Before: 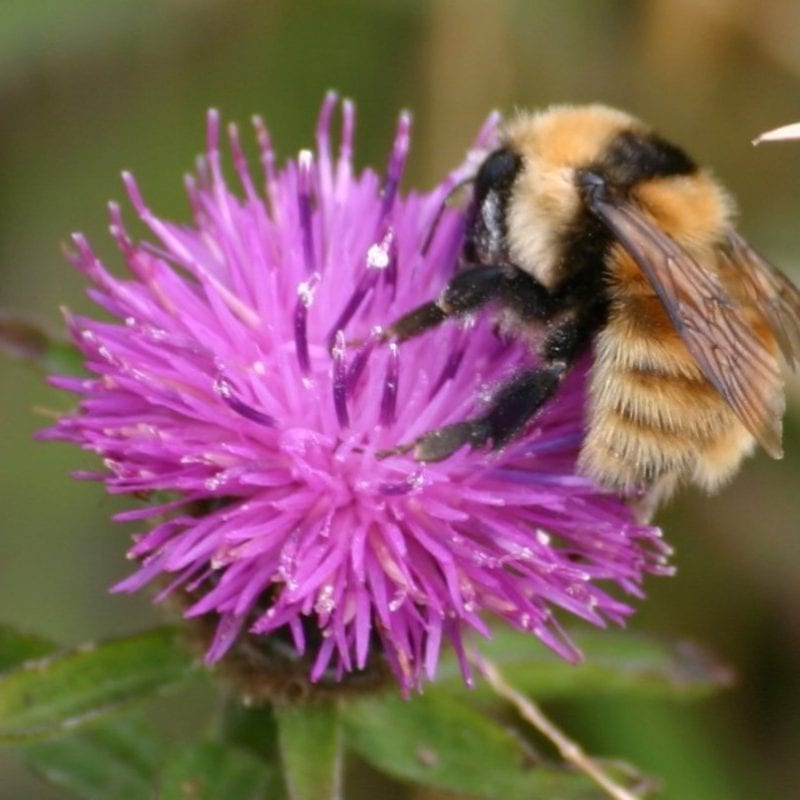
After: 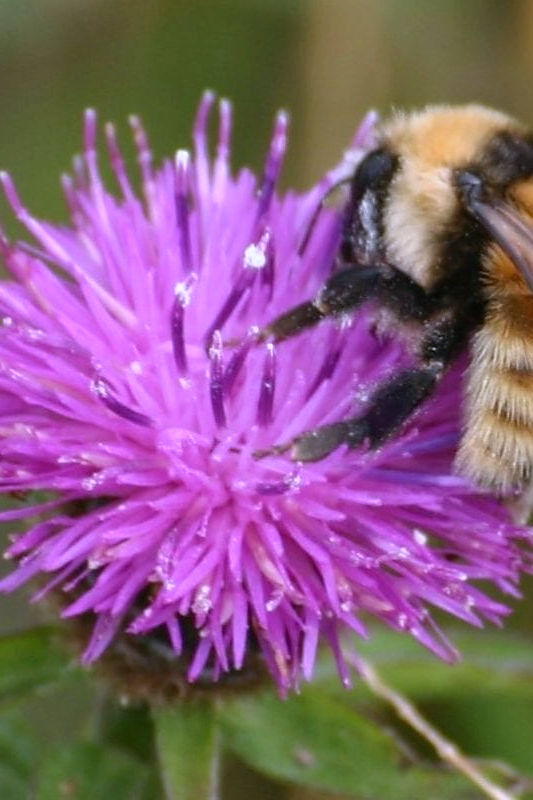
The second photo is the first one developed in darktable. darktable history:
crop: left 15.419%, right 17.914%
sharpen: radius 1.458, amount 0.398, threshold 1.271
local contrast: detail 110%
white balance: red 0.967, blue 1.119, emerald 0.756
